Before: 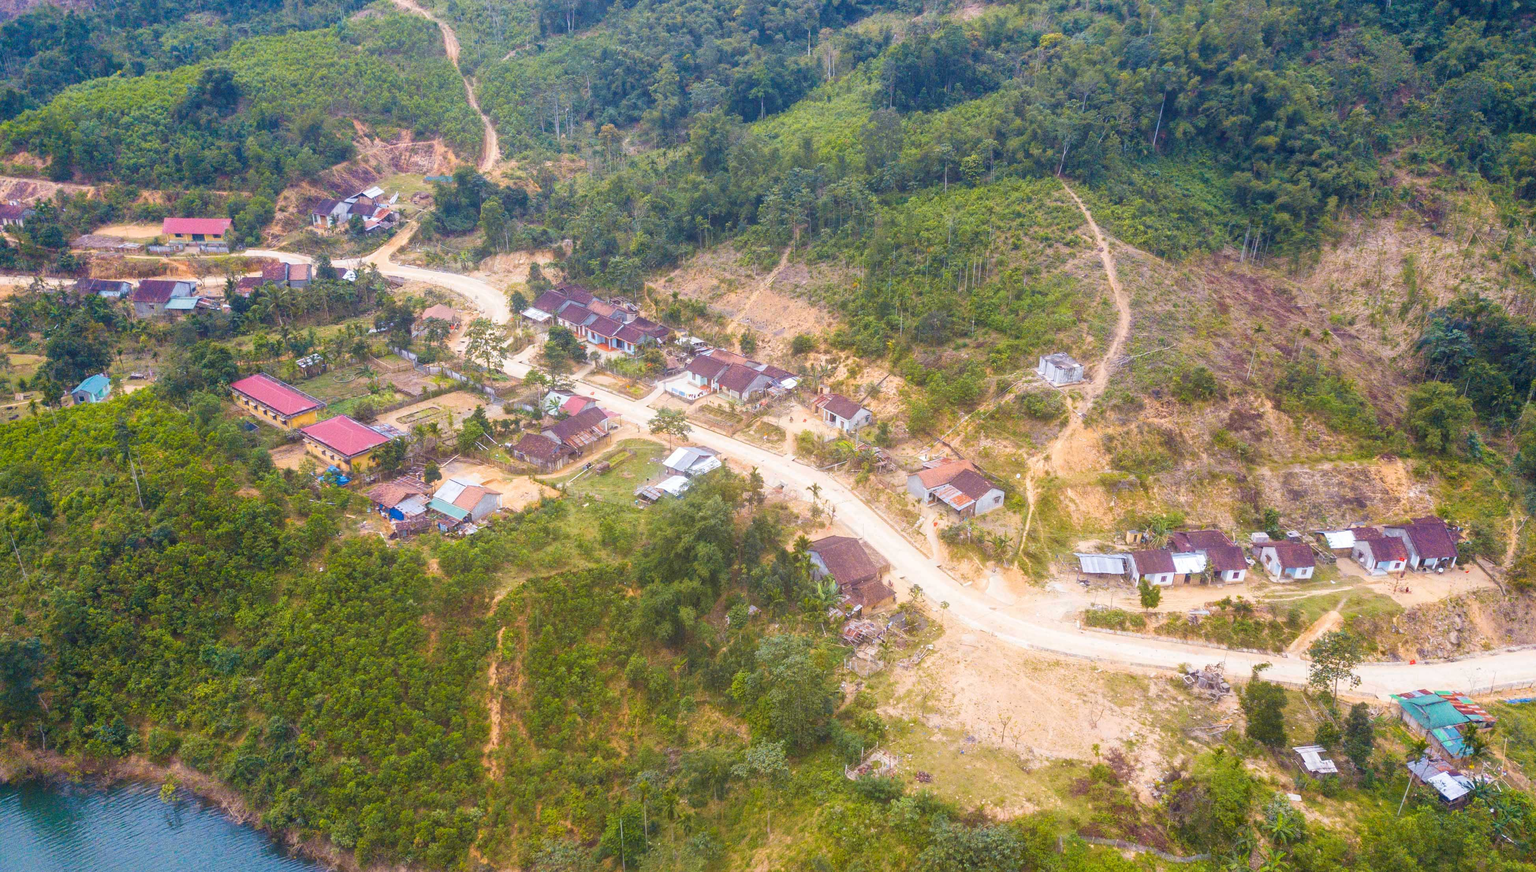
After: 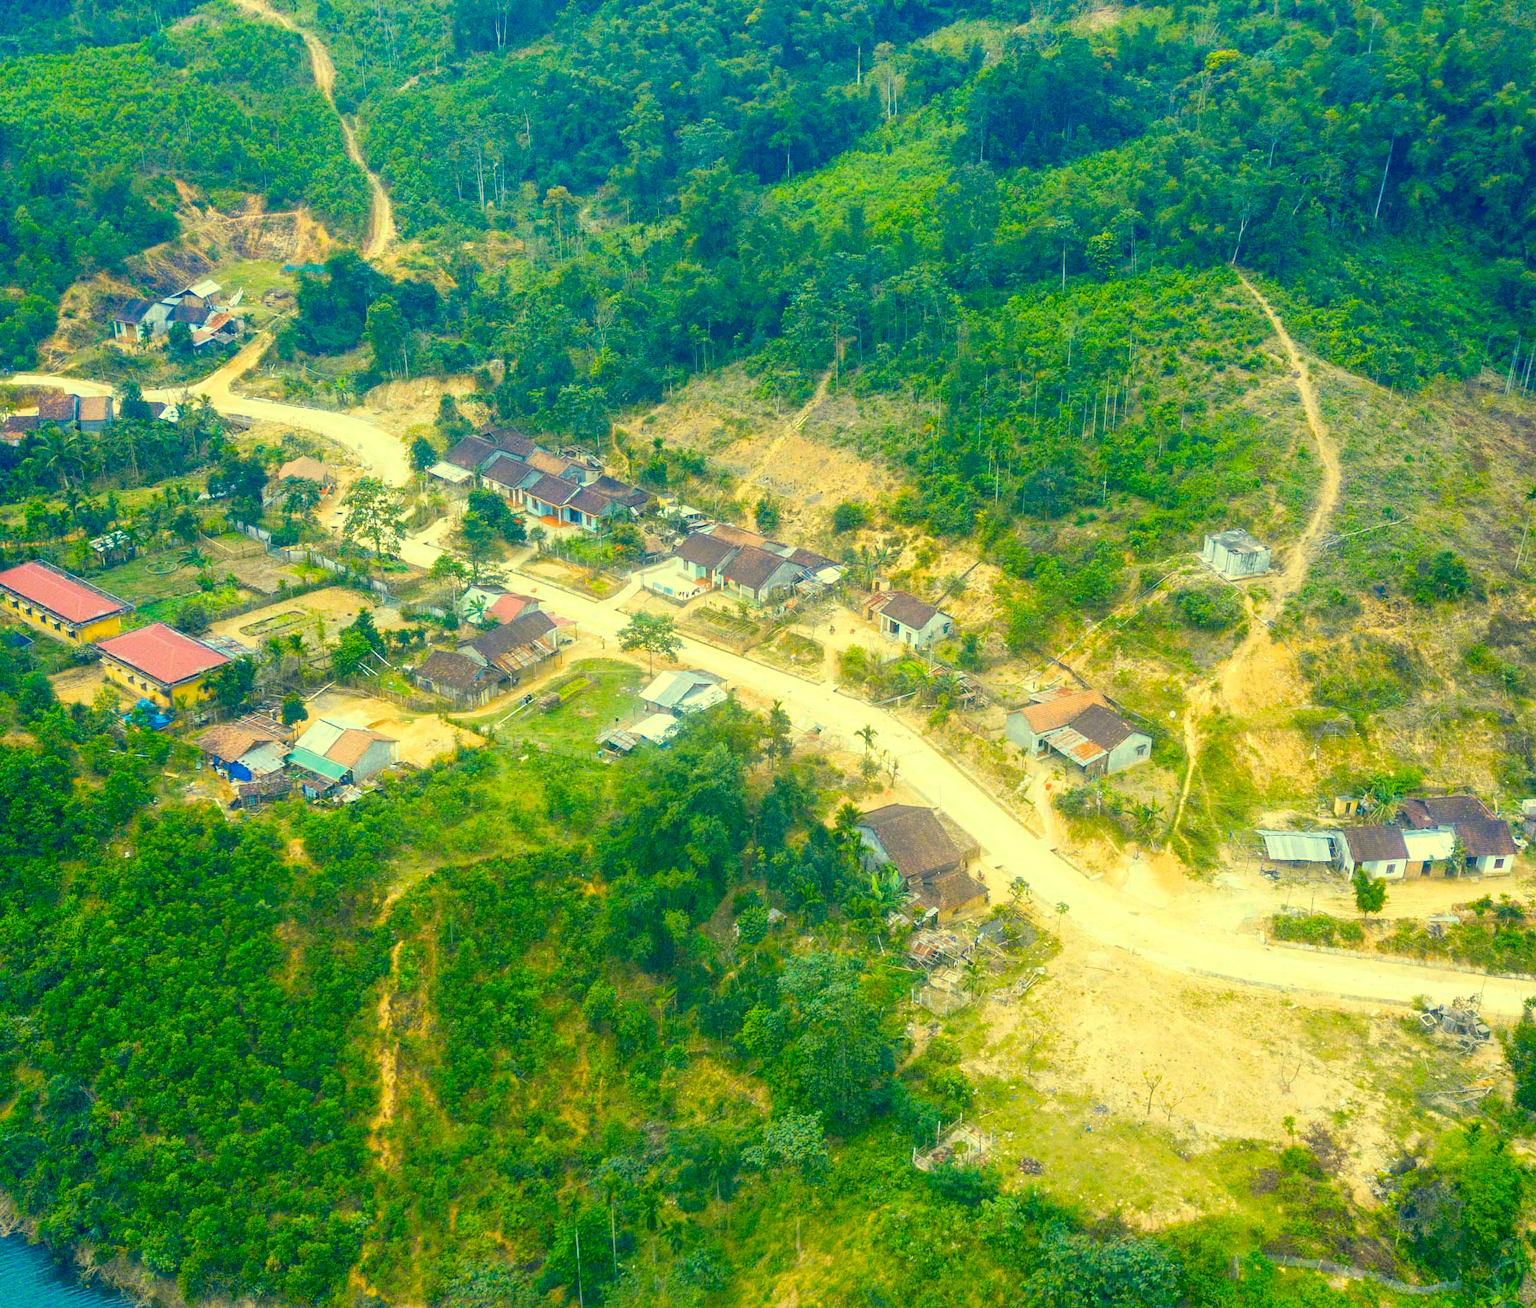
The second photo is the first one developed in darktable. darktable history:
color correction: highlights a* -15.96, highlights b* 39.62, shadows a* -39.84, shadows b* -26.39
exposure: black level correction 0.009, exposure 0.121 EV, compensate highlight preservation false
crop: left 15.417%, right 17.898%
